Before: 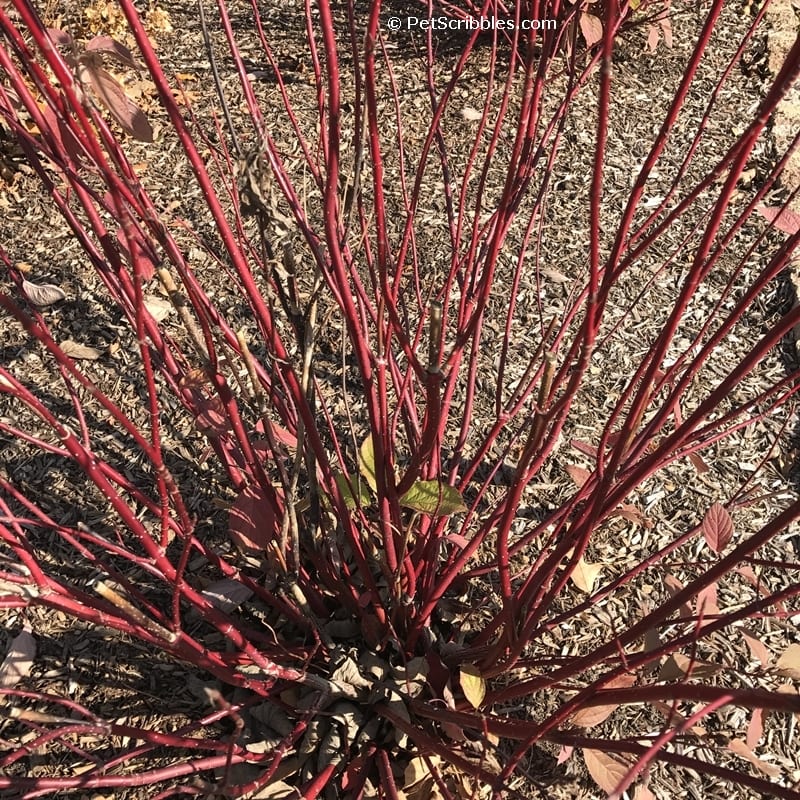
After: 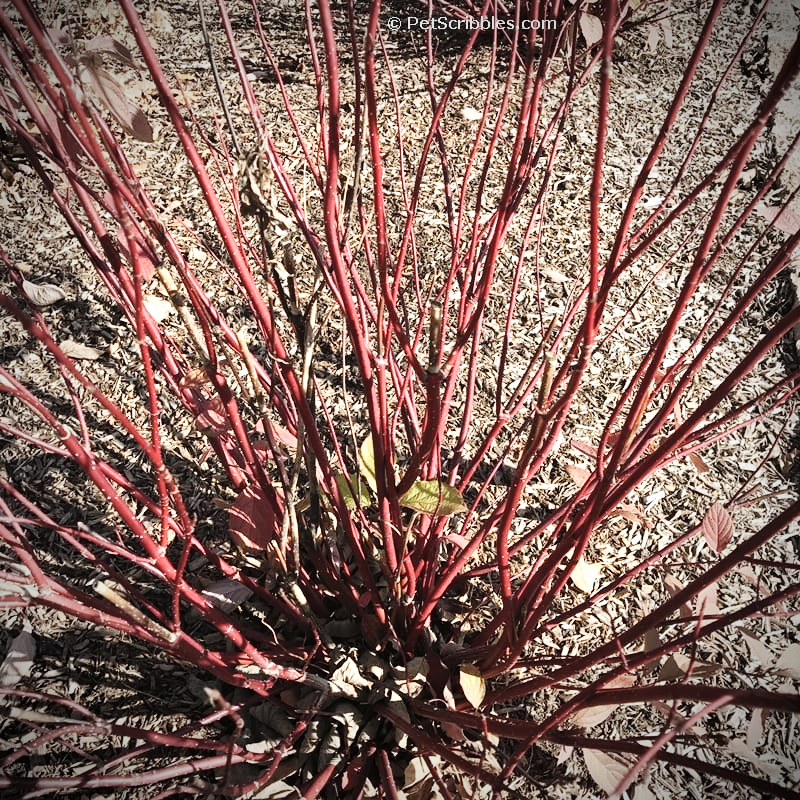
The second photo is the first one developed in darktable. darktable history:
vignetting: fall-off start 67.5%, fall-off radius 67.23%, brightness -0.813, automatic ratio true
color correction: saturation 0.8
exposure: exposure 0.564 EV, compensate highlight preservation false
base curve: curves: ch0 [(0, 0) (0.032, 0.025) (0.121, 0.166) (0.206, 0.329) (0.605, 0.79) (1, 1)], preserve colors none
